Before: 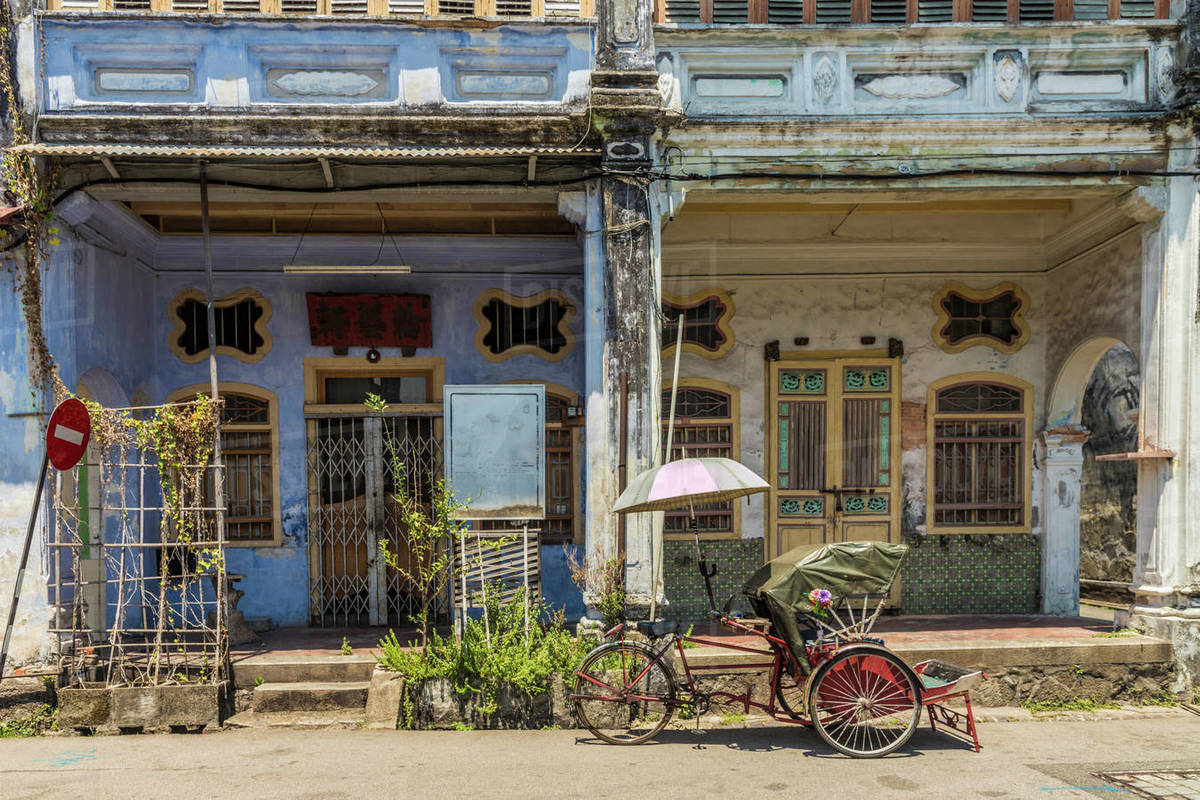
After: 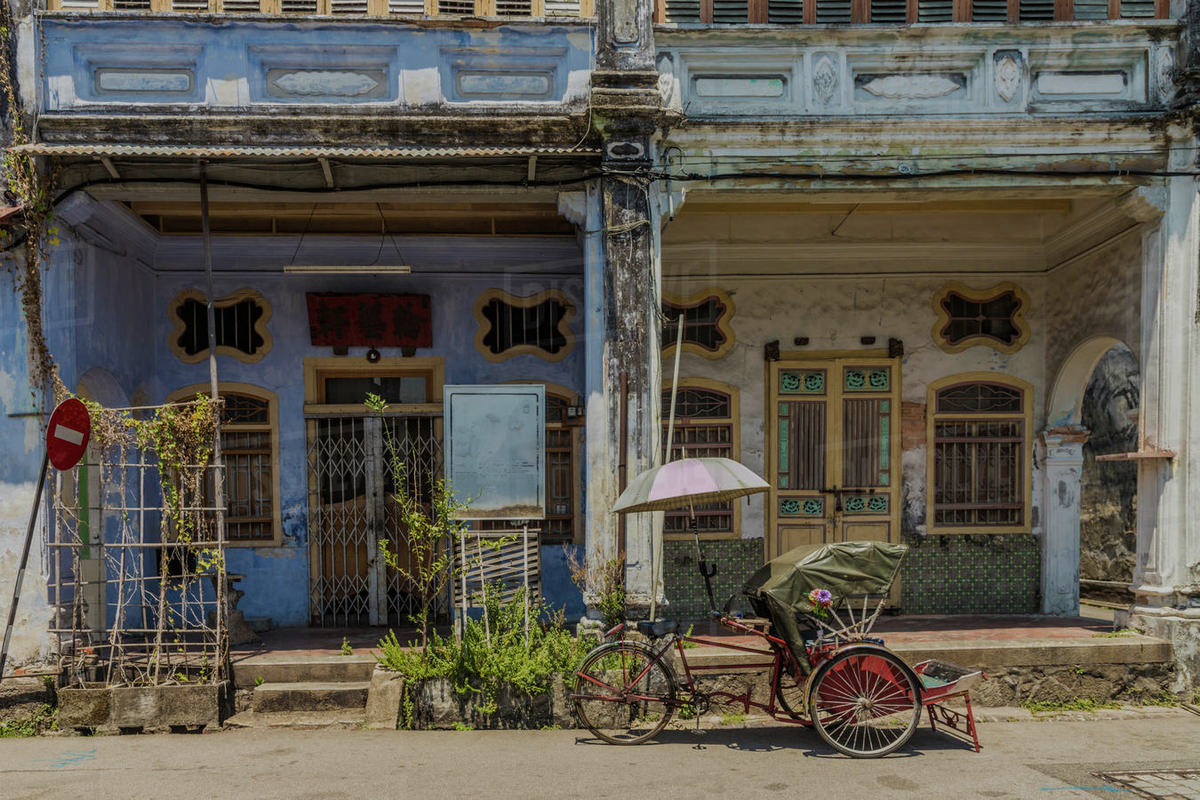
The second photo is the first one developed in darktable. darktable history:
exposure: black level correction 0, exposure -0.721 EV, compensate highlight preservation false
levels: gray 59.39%
